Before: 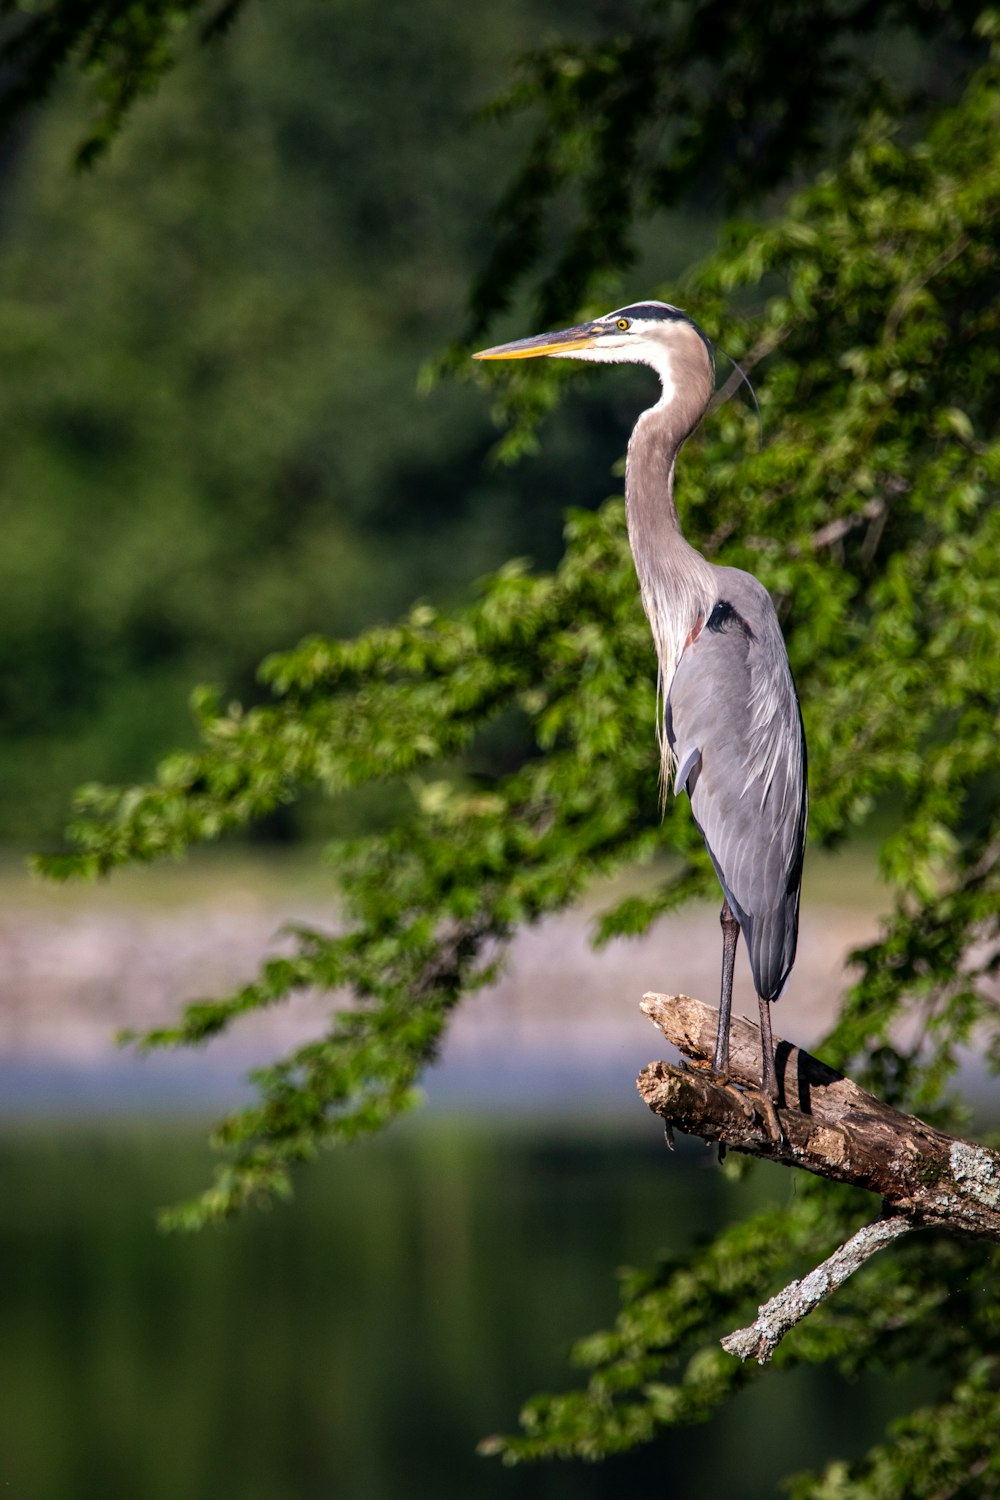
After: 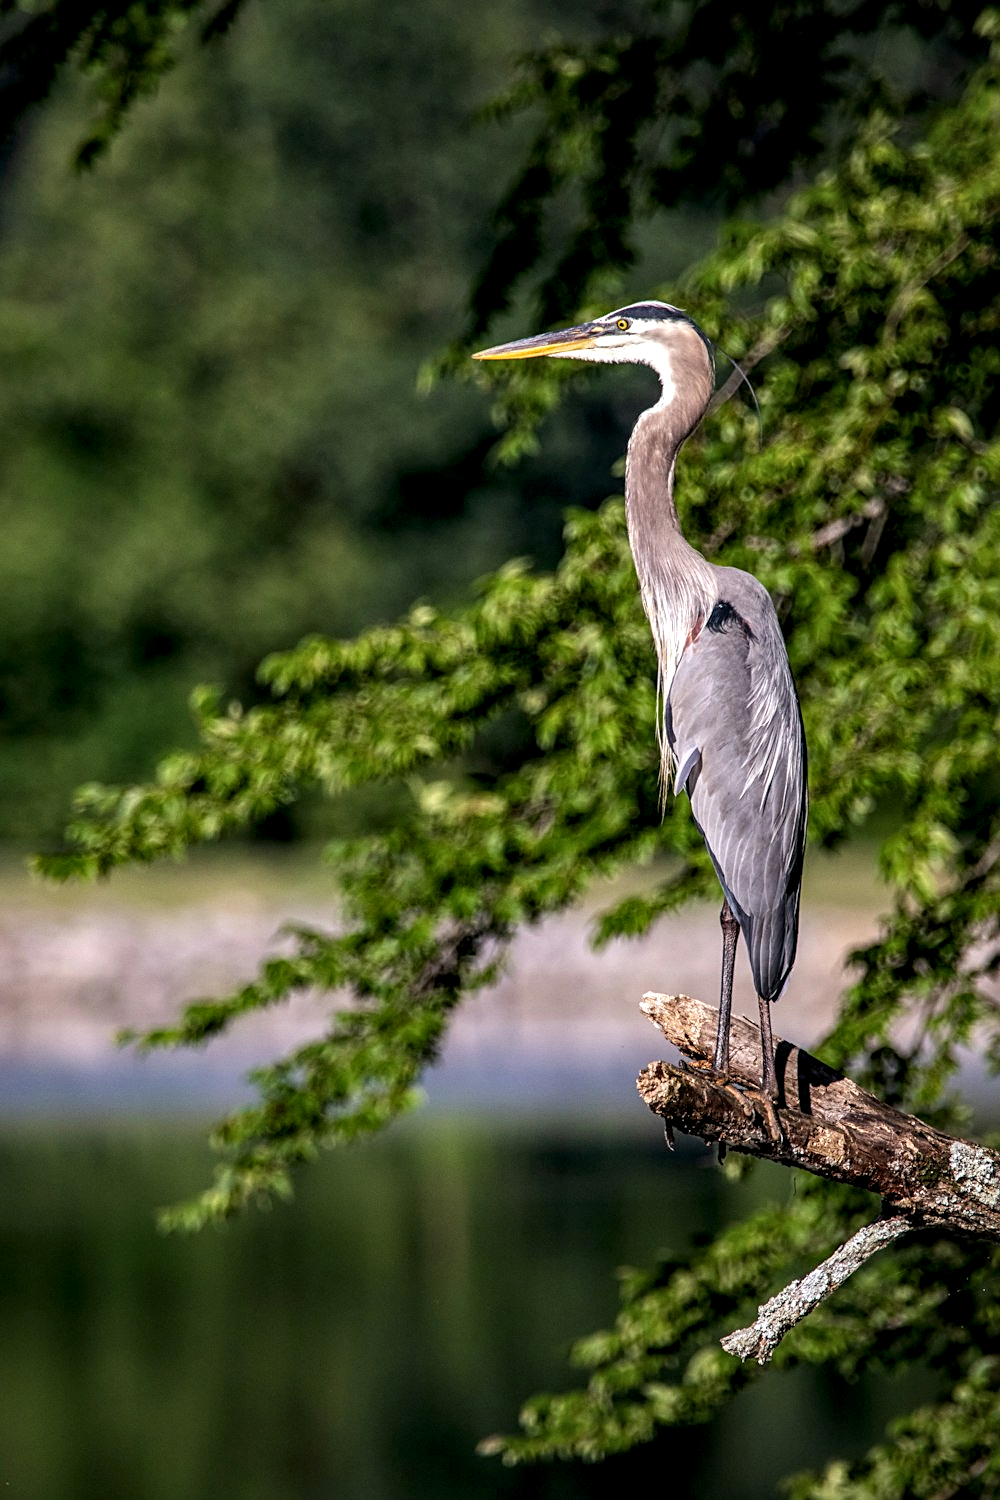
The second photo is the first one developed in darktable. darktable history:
local contrast: detail 144%
sharpen: on, module defaults
